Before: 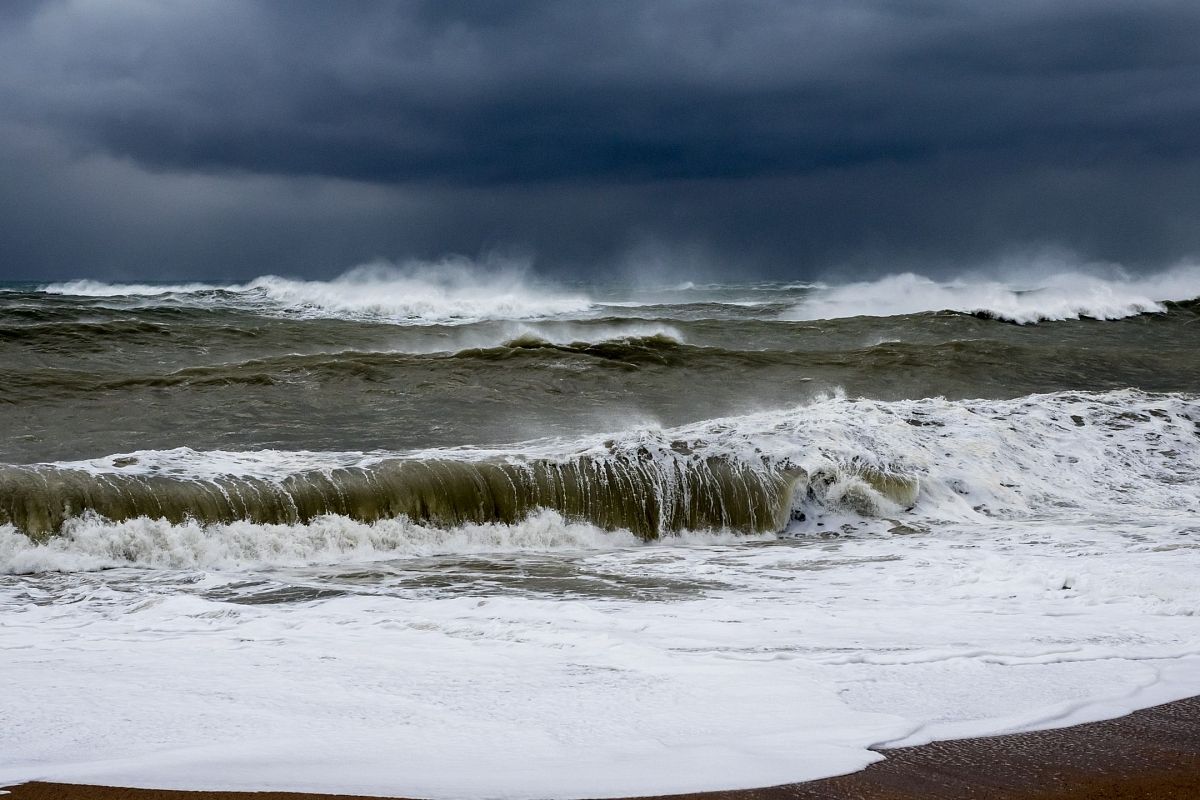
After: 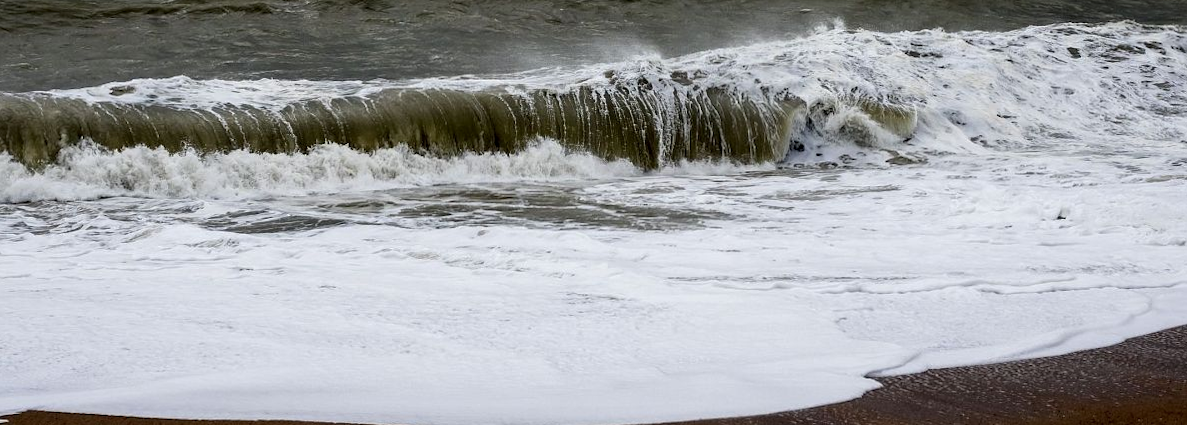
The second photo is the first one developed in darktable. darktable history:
local contrast: highlights 100%, shadows 100%, detail 120%, midtone range 0.2
crop and rotate: top 46.237%
rotate and perspective: rotation 0.174°, lens shift (vertical) 0.013, lens shift (horizontal) 0.019, shear 0.001, automatic cropping original format, crop left 0.007, crop right 0.991, crop top 0.016, crop bottom 0.997
